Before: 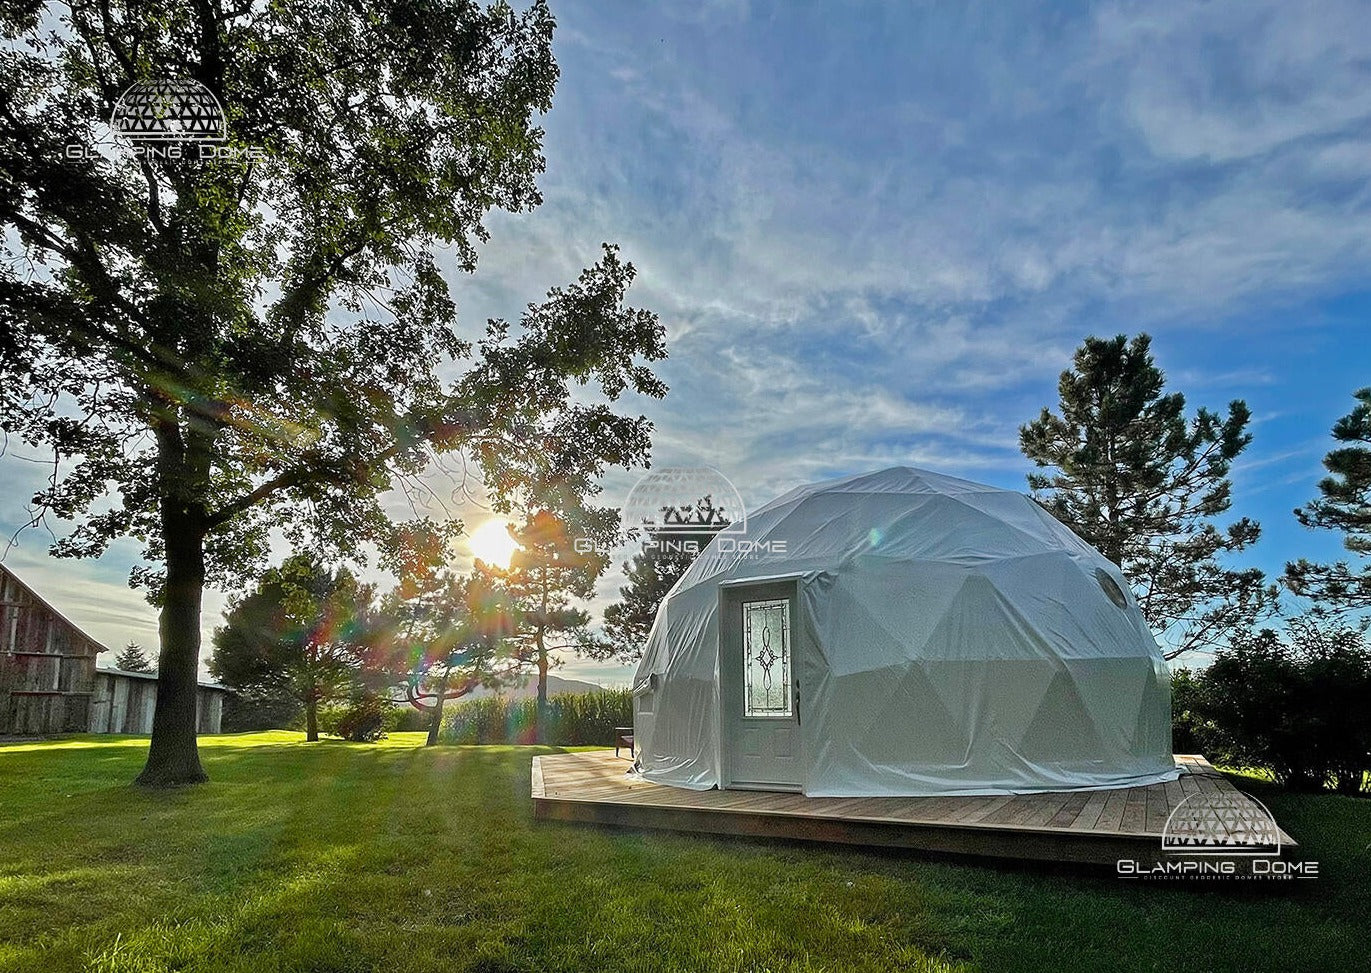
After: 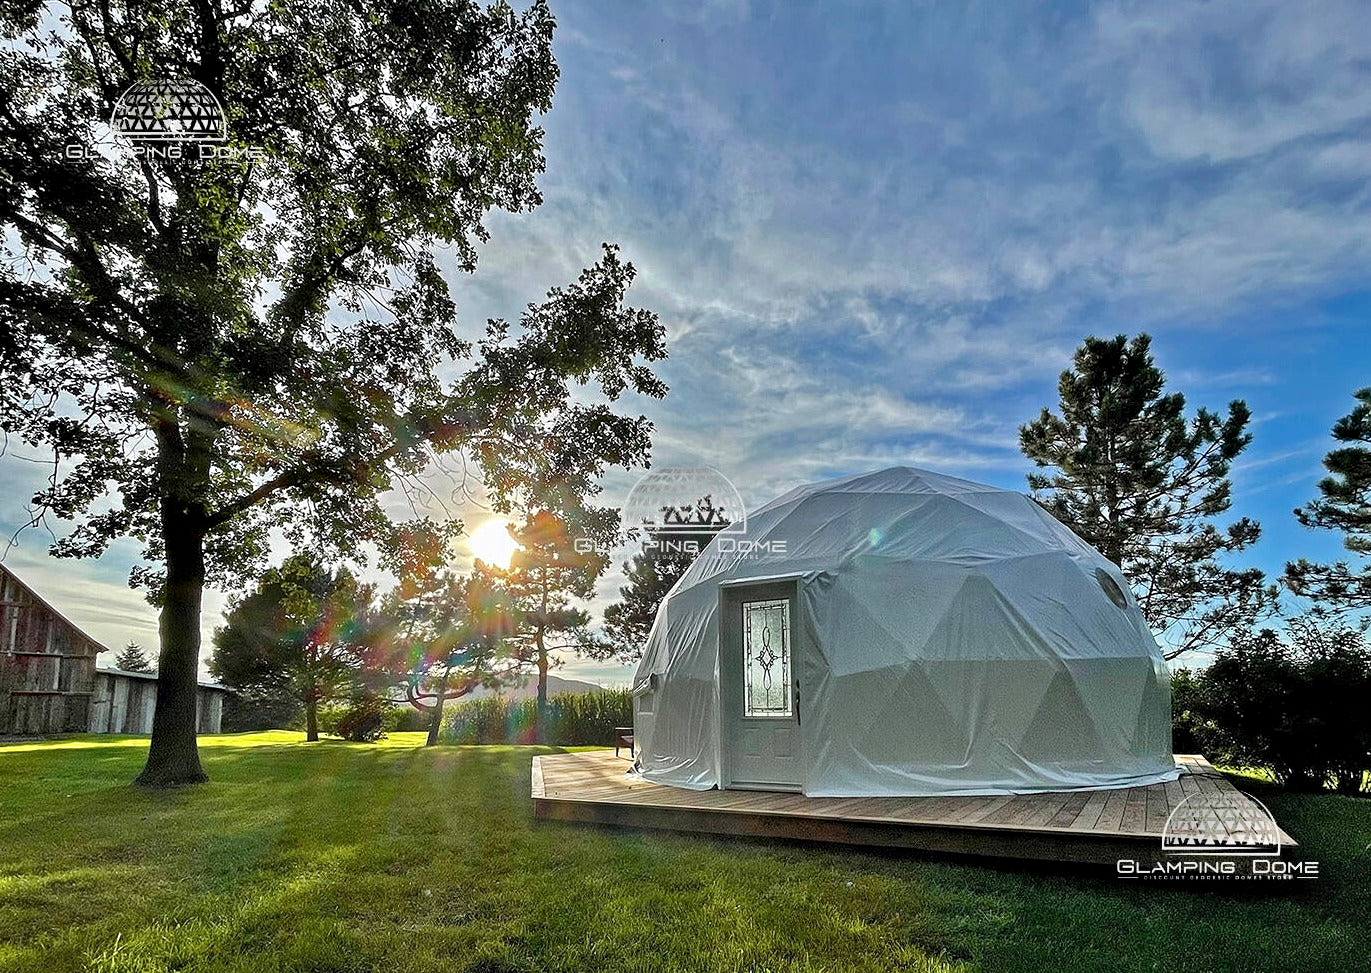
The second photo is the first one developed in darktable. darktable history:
contrast equalizer: octaves 7, y [[0.6 ×6], [0.55 ×6], [0 ×6], [0 ×6], [0 ×6]], mix 0.3
shadows and highlights: shadows 49, highlights -41, soften with gaussian
